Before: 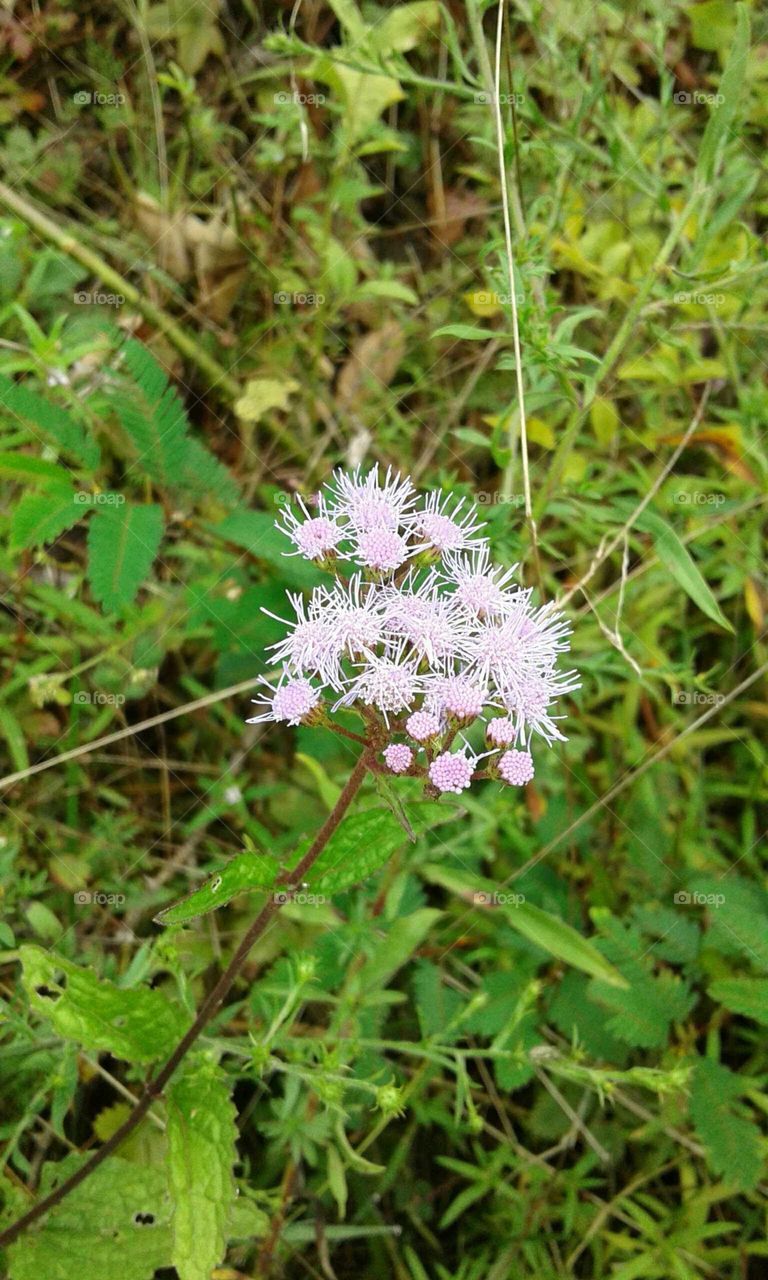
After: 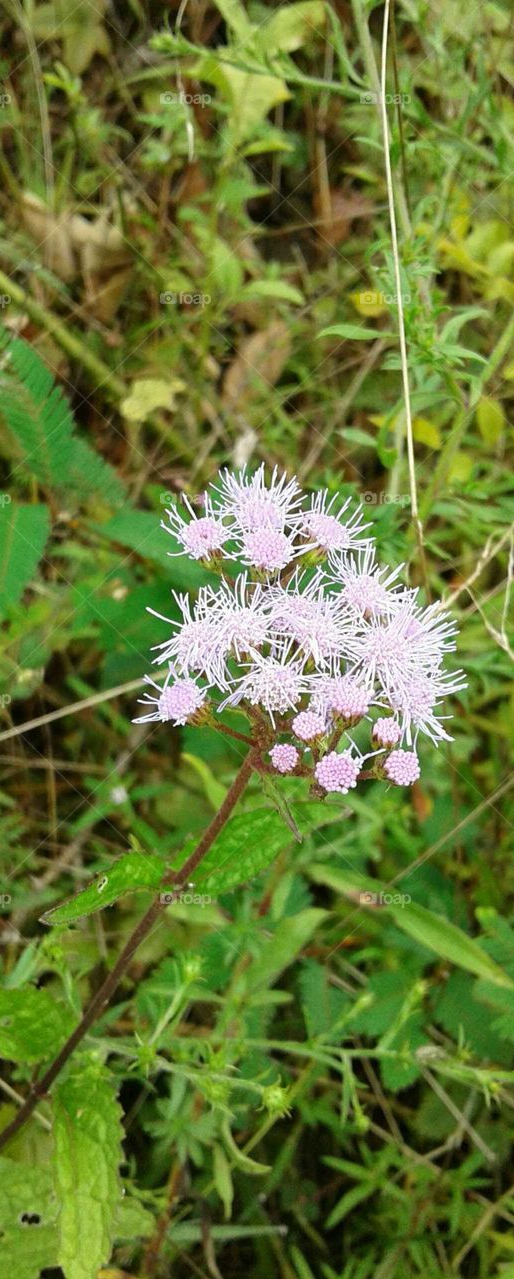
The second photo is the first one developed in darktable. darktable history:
crop and rotate: left 14.919%, right 18.118%
